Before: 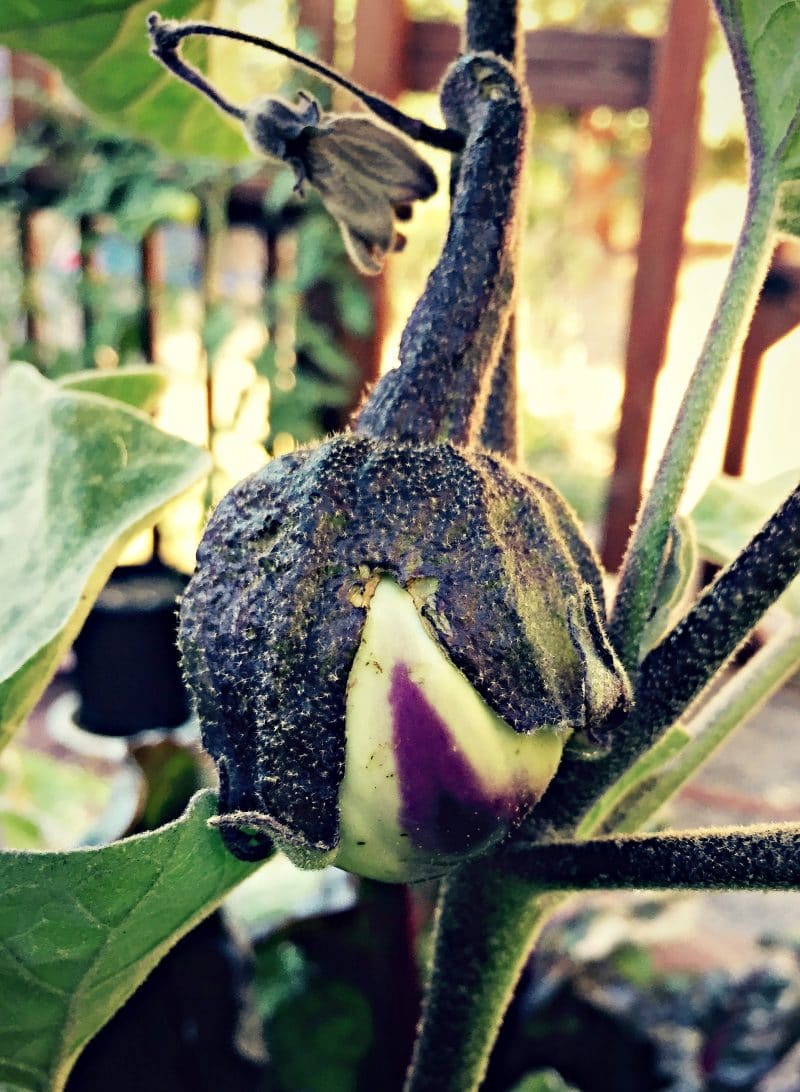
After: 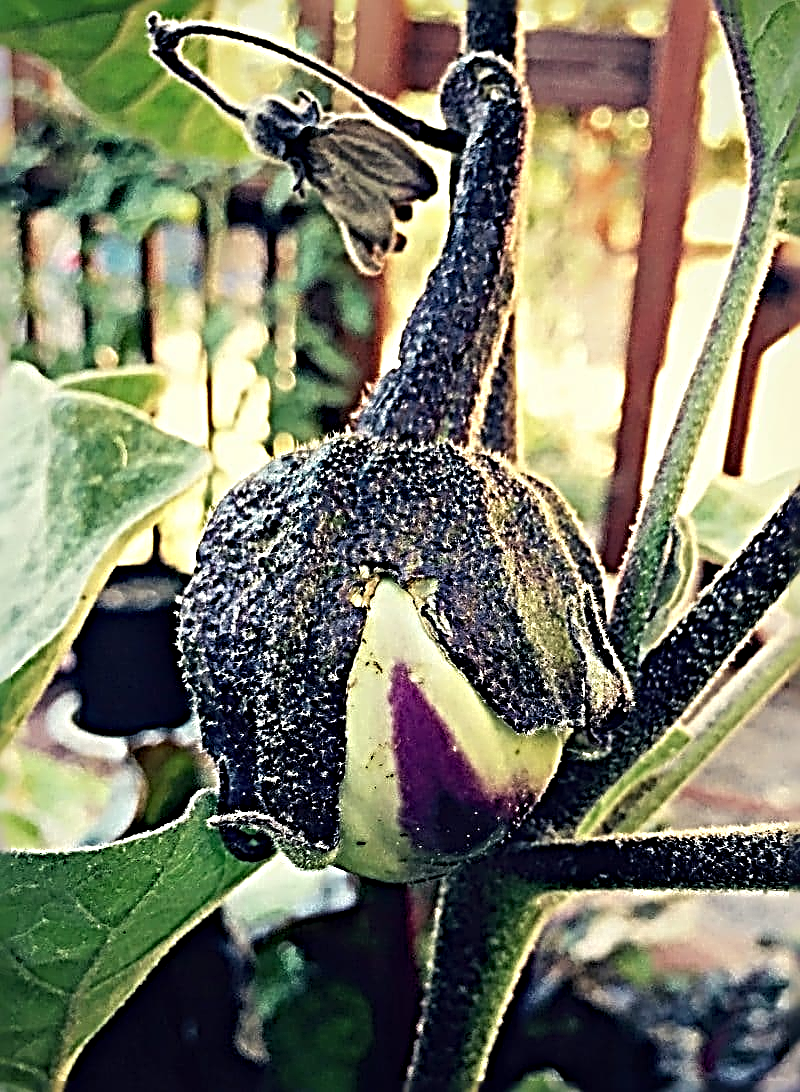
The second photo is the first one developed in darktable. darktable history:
sharpen: radius 4.001, amount 2
white balance: emerald 1
